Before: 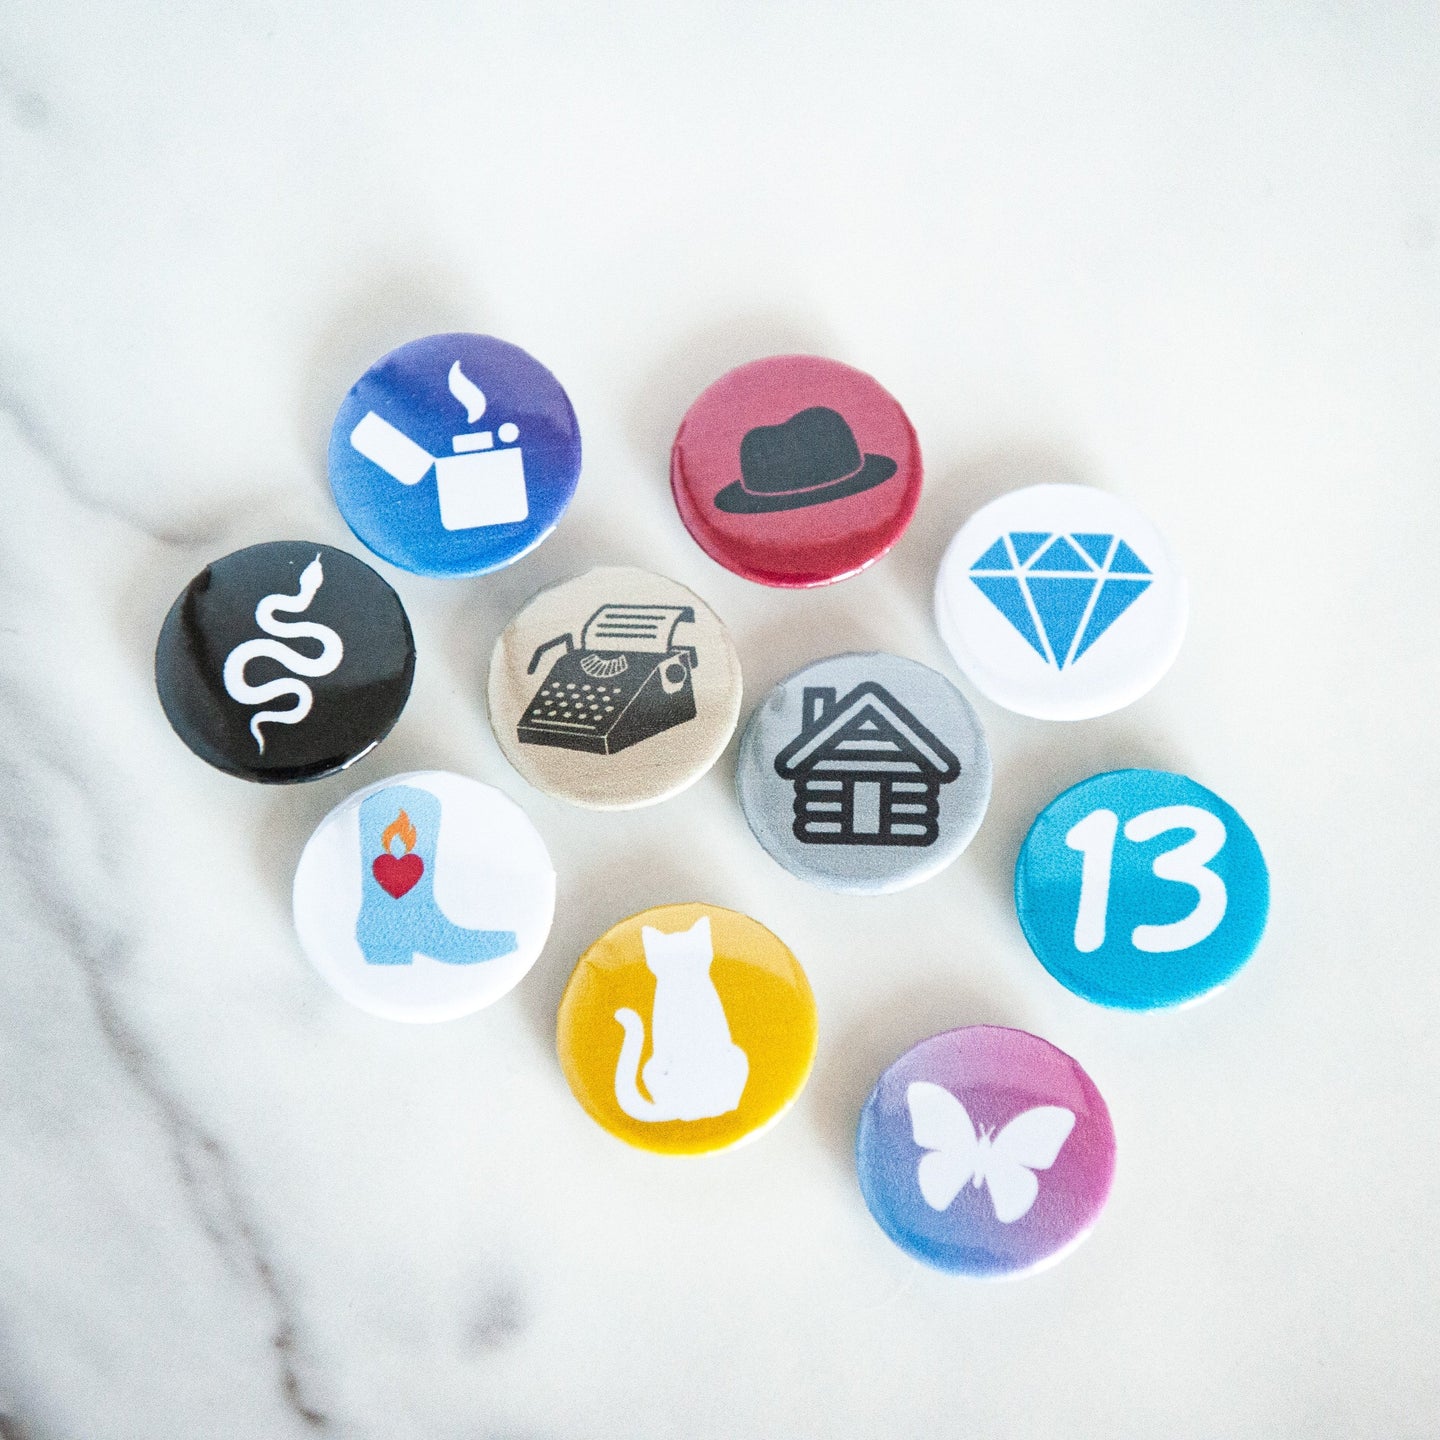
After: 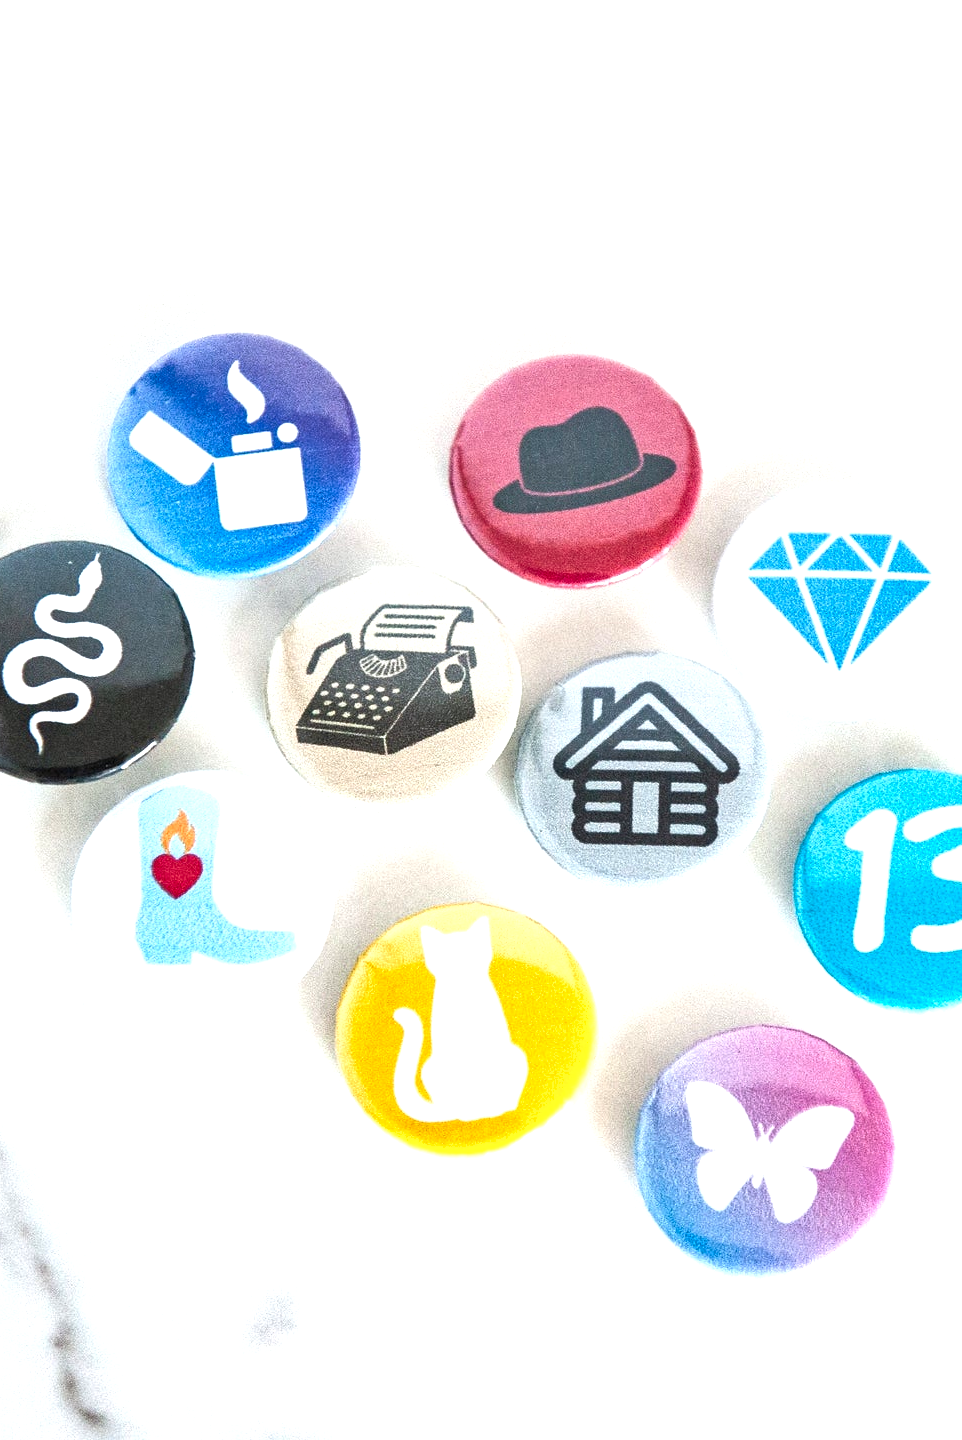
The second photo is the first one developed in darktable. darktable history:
exposure: black level correction 0, exposure 0.698 EV, compensate highlight preservation false
crop: left 15.378%, right 17.805%
shadows and highlights: shadows 74.03, highlights -26.18, soften with gaussian
